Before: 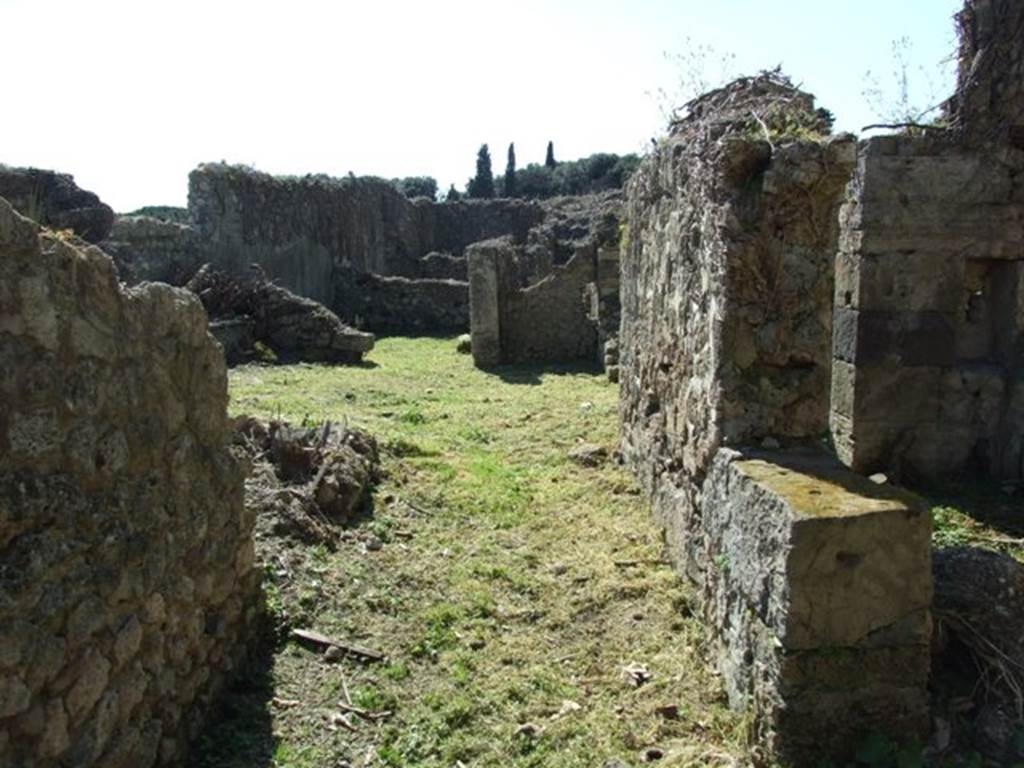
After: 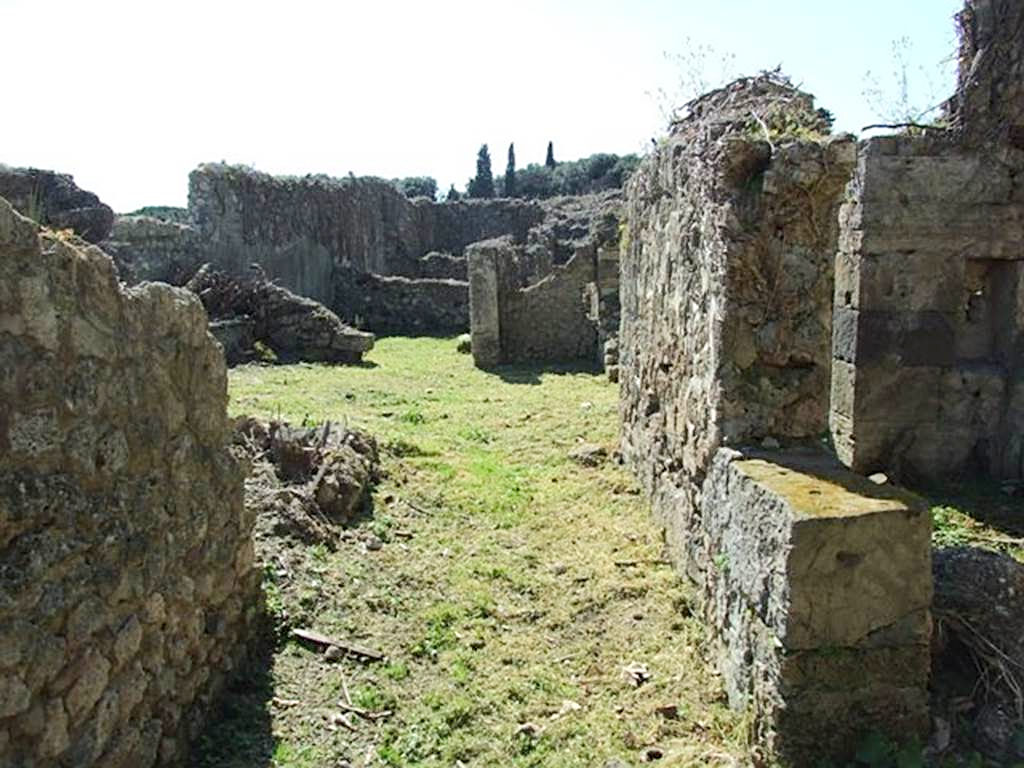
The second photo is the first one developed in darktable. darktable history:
base curve: curves: ch0 [(0, 0) (0.158, 0.273) (0.879, 0.895) (1, 1)]
sharpen: on, module defaults
